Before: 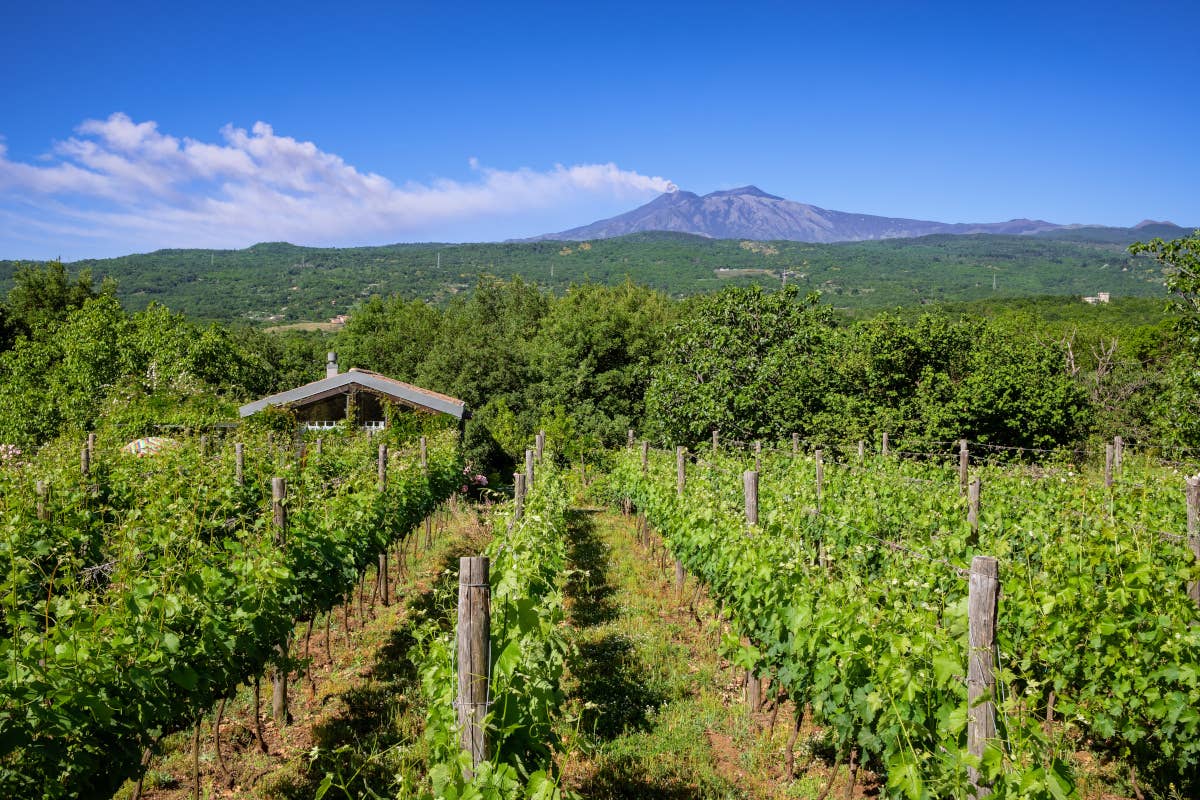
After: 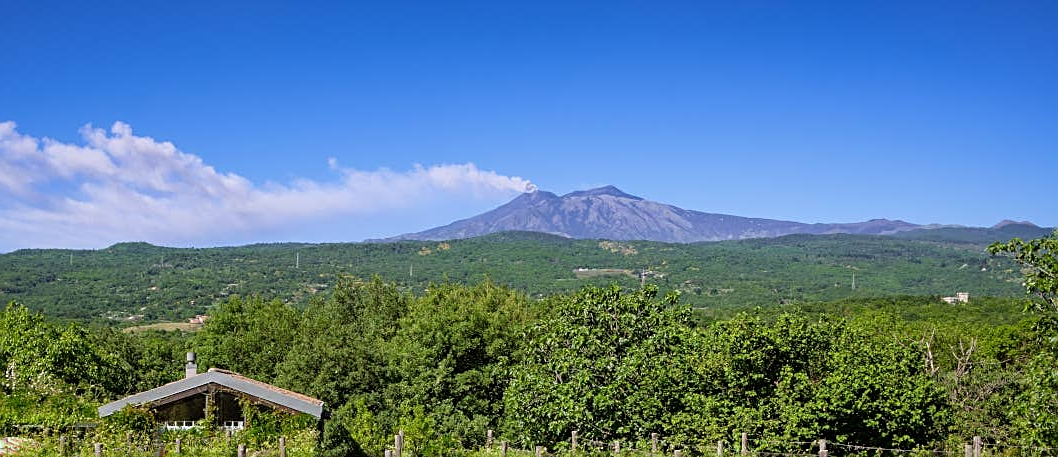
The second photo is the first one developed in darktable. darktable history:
crop and rotate: left 11.812%, bottom 42.776%
sharpen: on, module defaults
